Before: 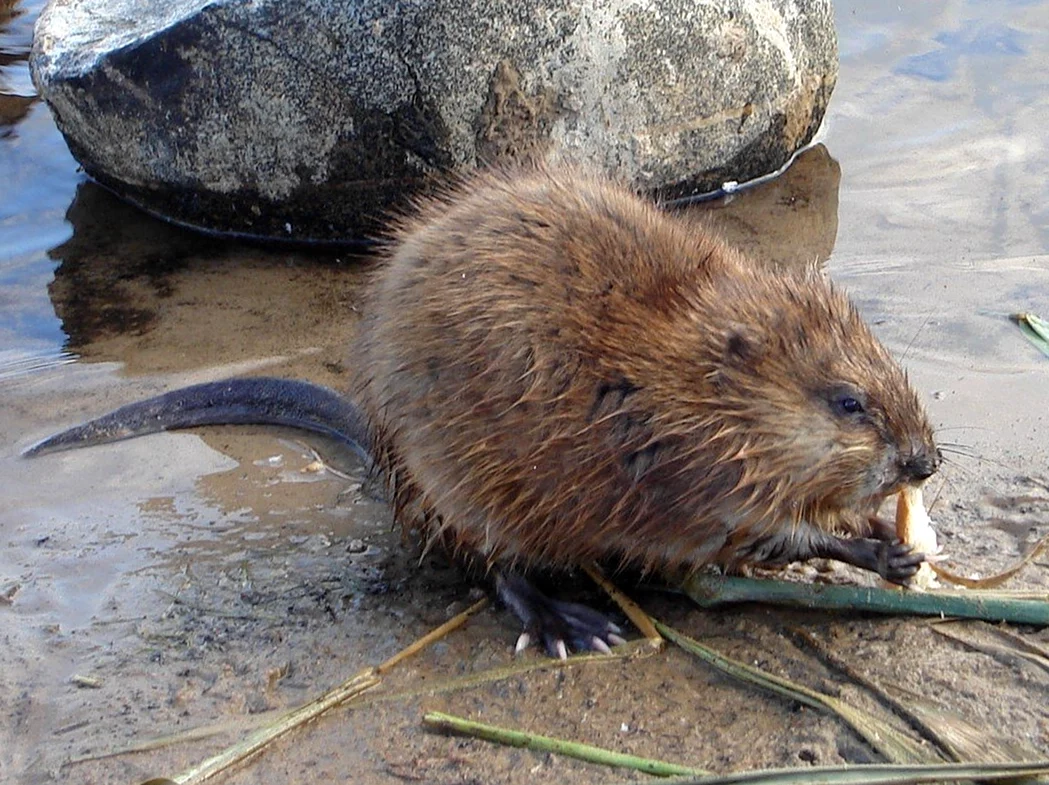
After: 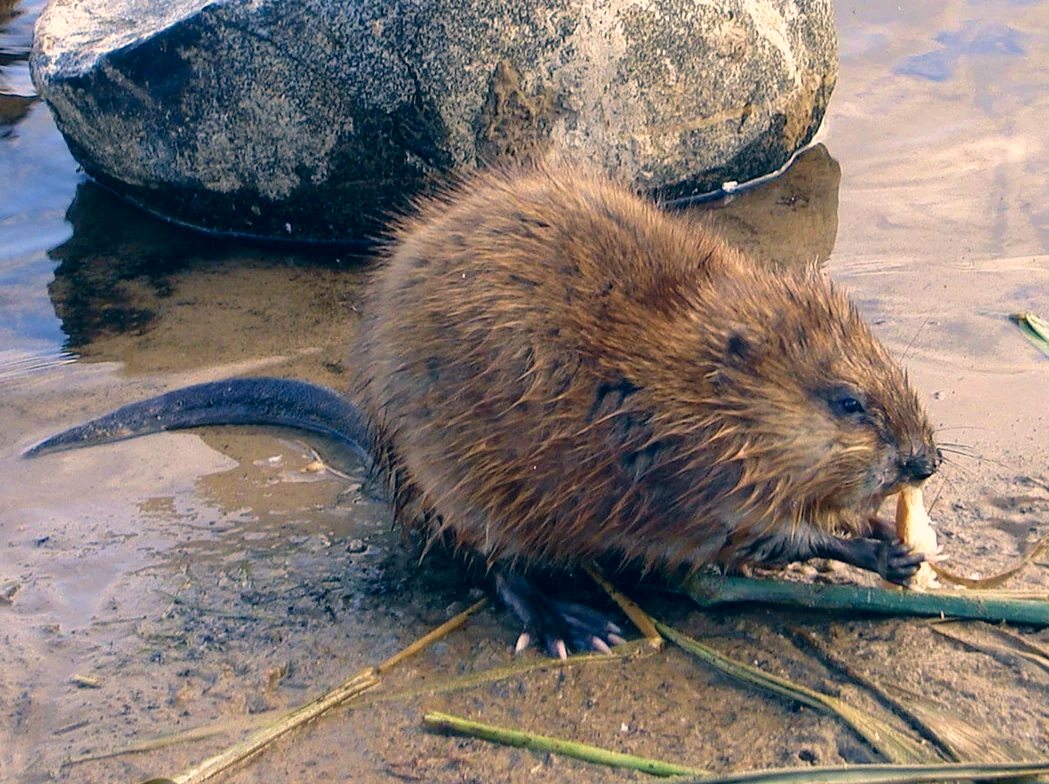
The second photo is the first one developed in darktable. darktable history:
velvia: on, module defaults
crop: bottom 0.06%
color correction: highlights a* 10.34, highlights b* 13.88, shadows a* -10.03, shadows b* -14.85
